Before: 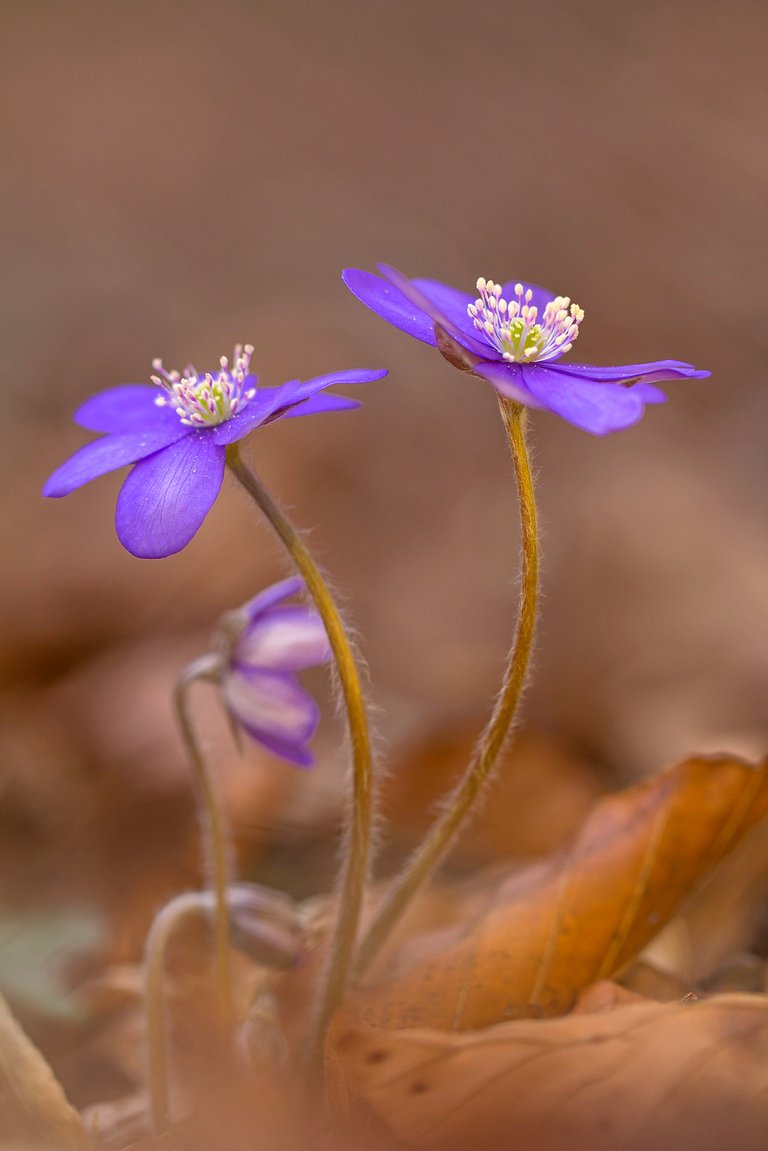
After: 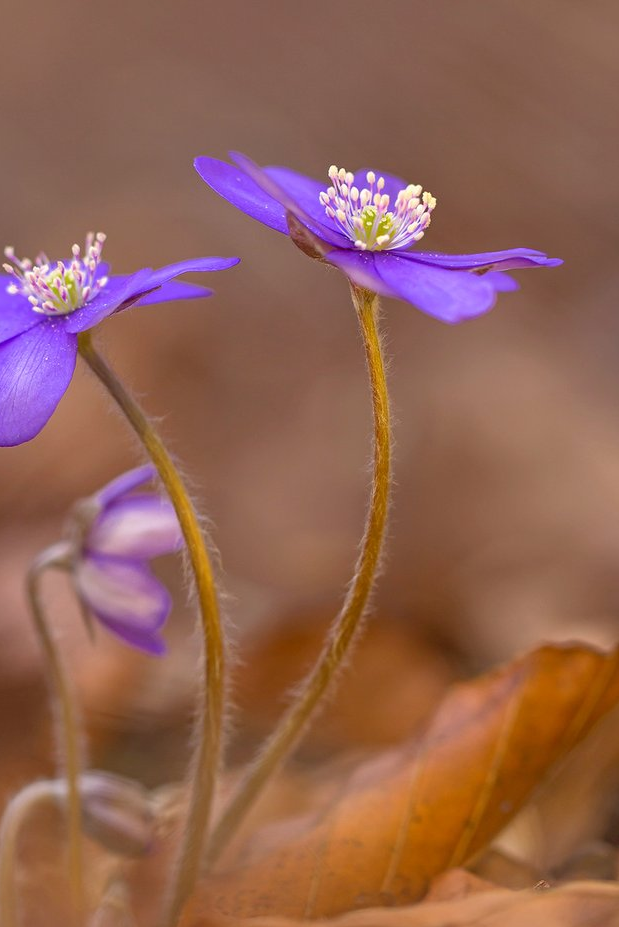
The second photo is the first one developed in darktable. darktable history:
crop: left 19.274%, top 9.766%, right 0%, bottom 9.653%
